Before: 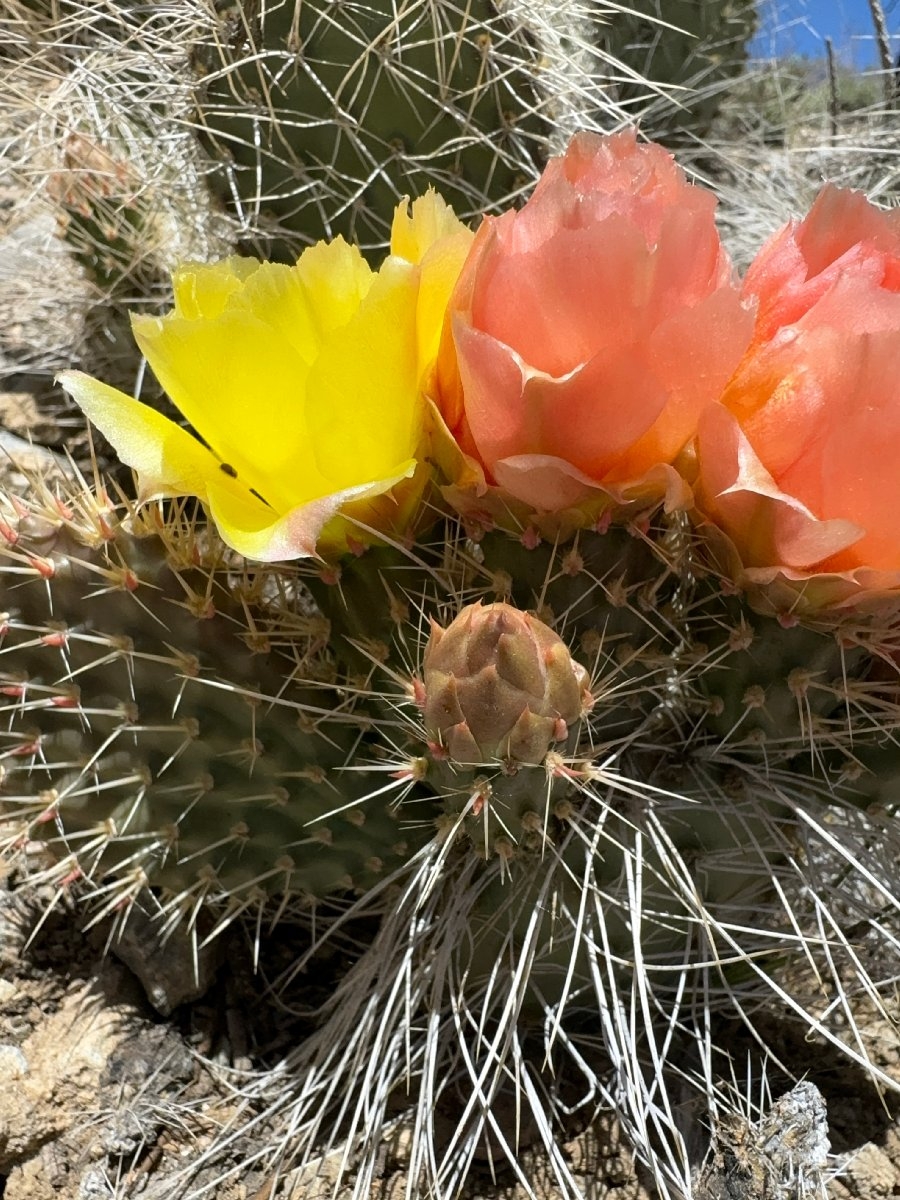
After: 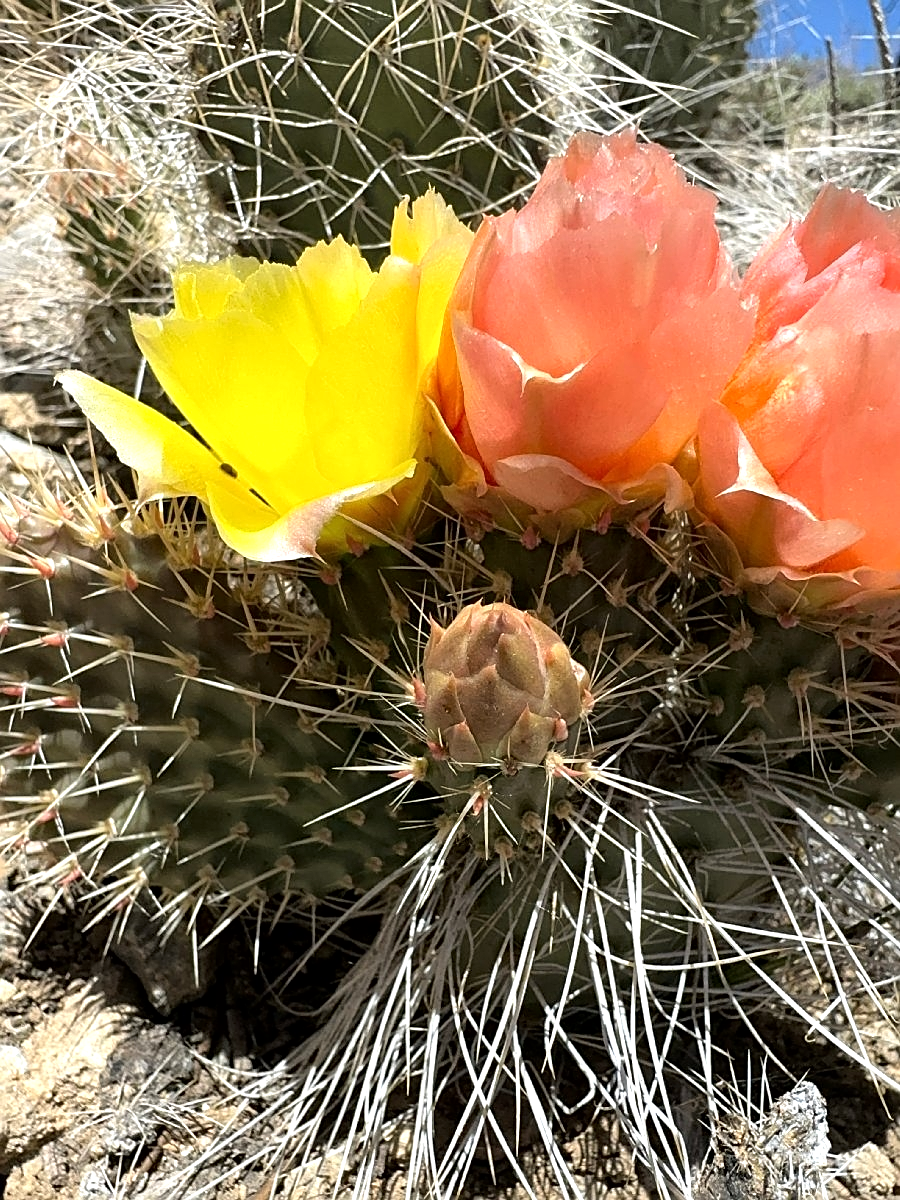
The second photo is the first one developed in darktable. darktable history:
sharpen: on, module defaults
tone equalizer: -8 EV -0.382 EV, -7 EV -0.373 EV, -6 EV -0.341 EV, -5 EV -0.258 EV, -3 EV 0.251 EV, -2 EV 0.359 EV, -1 EV 0.405 EV, +0 EV 0.392 EV
local contrast: mode bilateral grid, contrast 20, coarseness 50, detail 120%, midtone range 0.2
